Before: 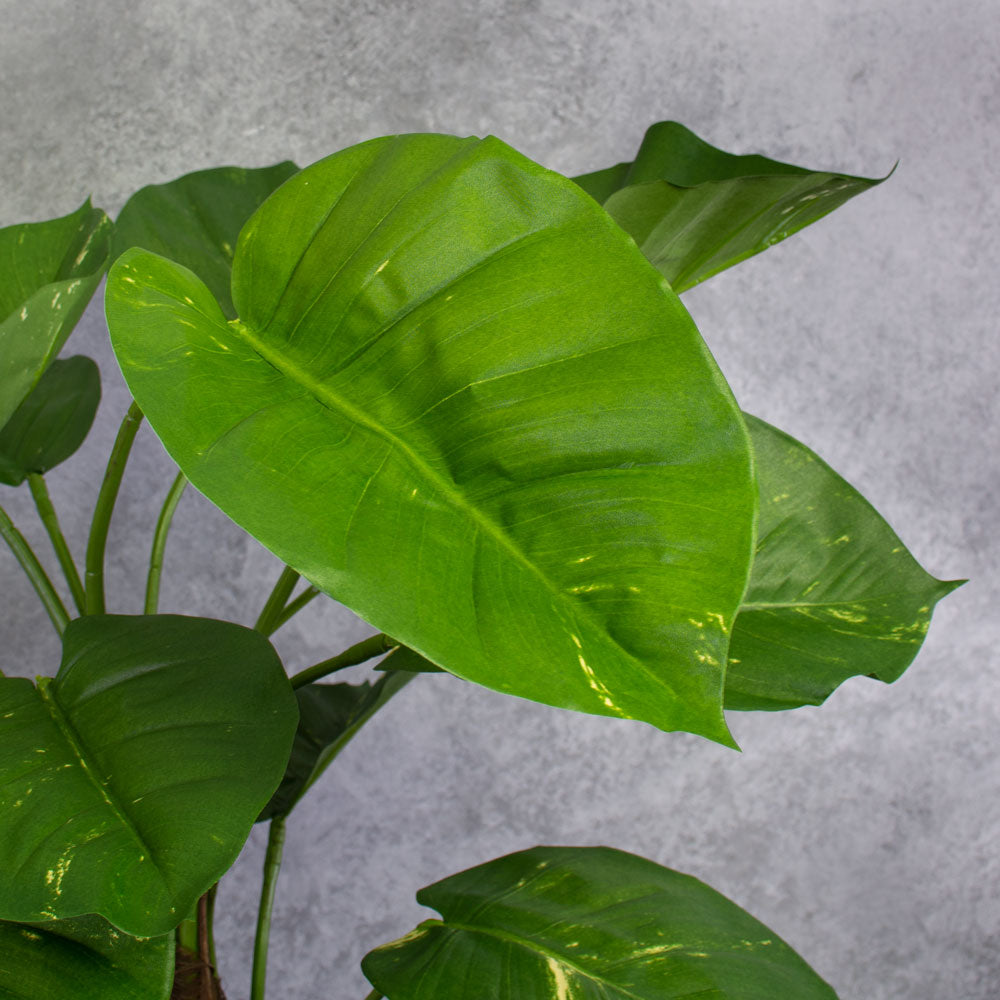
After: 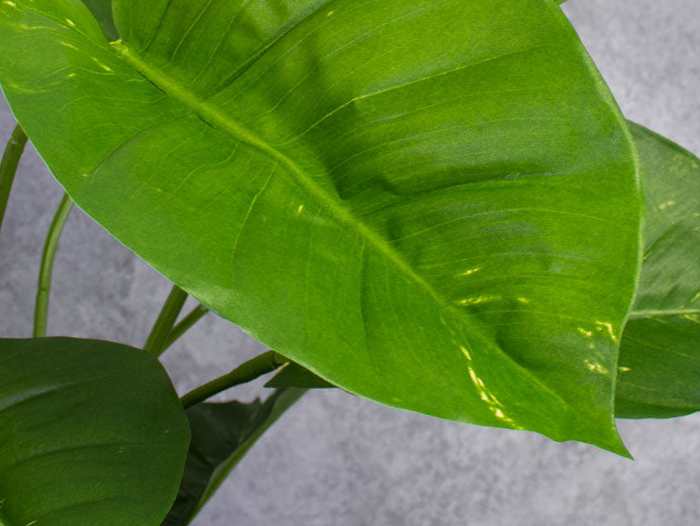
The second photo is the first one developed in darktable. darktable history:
rotate and perspective: rotation -1.42°, crop left 0.016, crop right 0.984, crop top 0.035, crop bottom 0.965
crop: left 11.123%, top 27.61%, right 18.3%, bottom 17.034%
